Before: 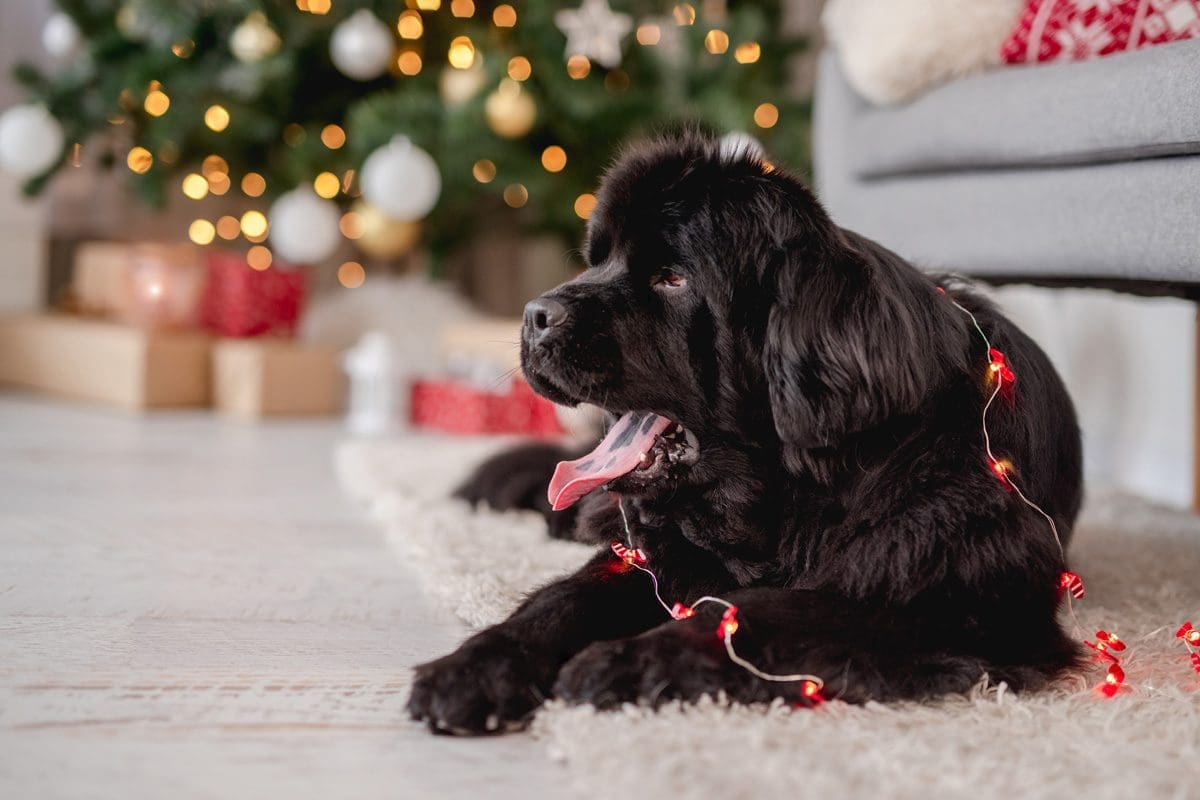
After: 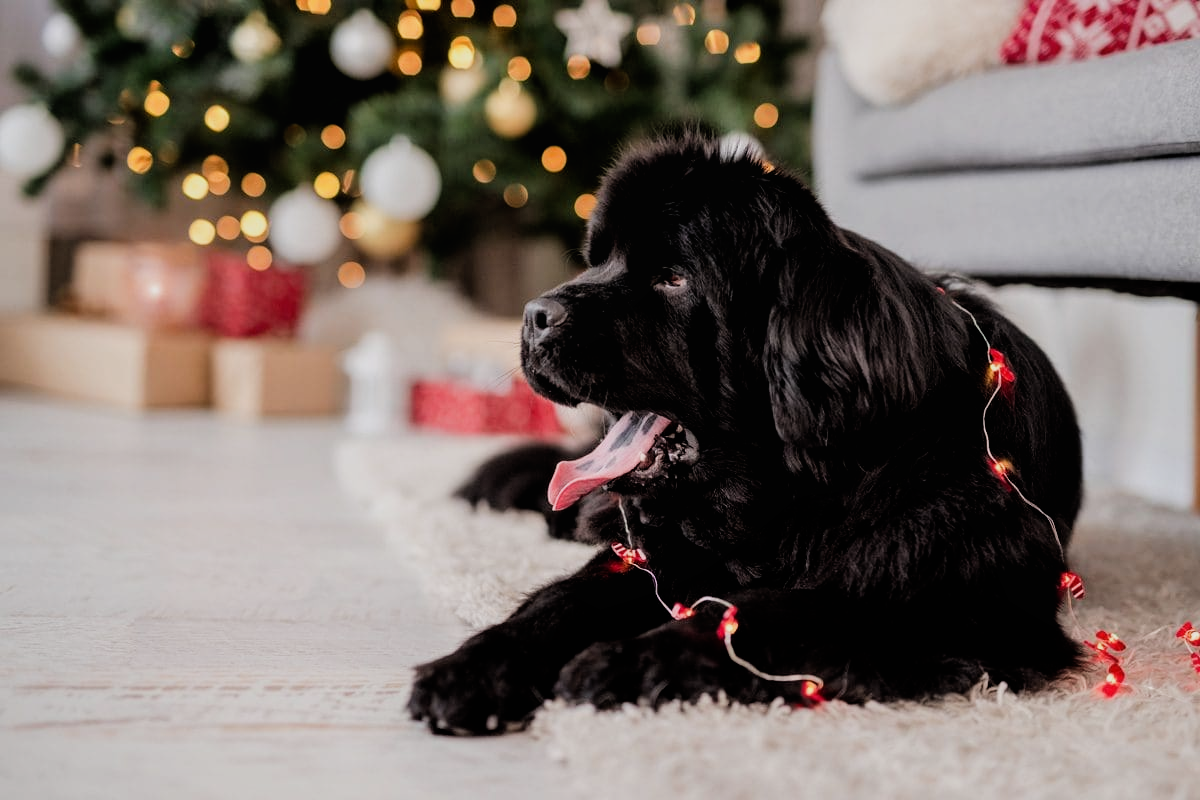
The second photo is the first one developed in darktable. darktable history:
local contrast: mode bilateral grid, contrast 100, coarseness 100, detail 91%, midtone range 0.2
exposure: compensate highlight preservation false
filmic rgb: black relative exposure -5 EV, white relative exposure 3.5 EV, hardness 3.19, contrast 1.2, highlights saturation mix -50%
